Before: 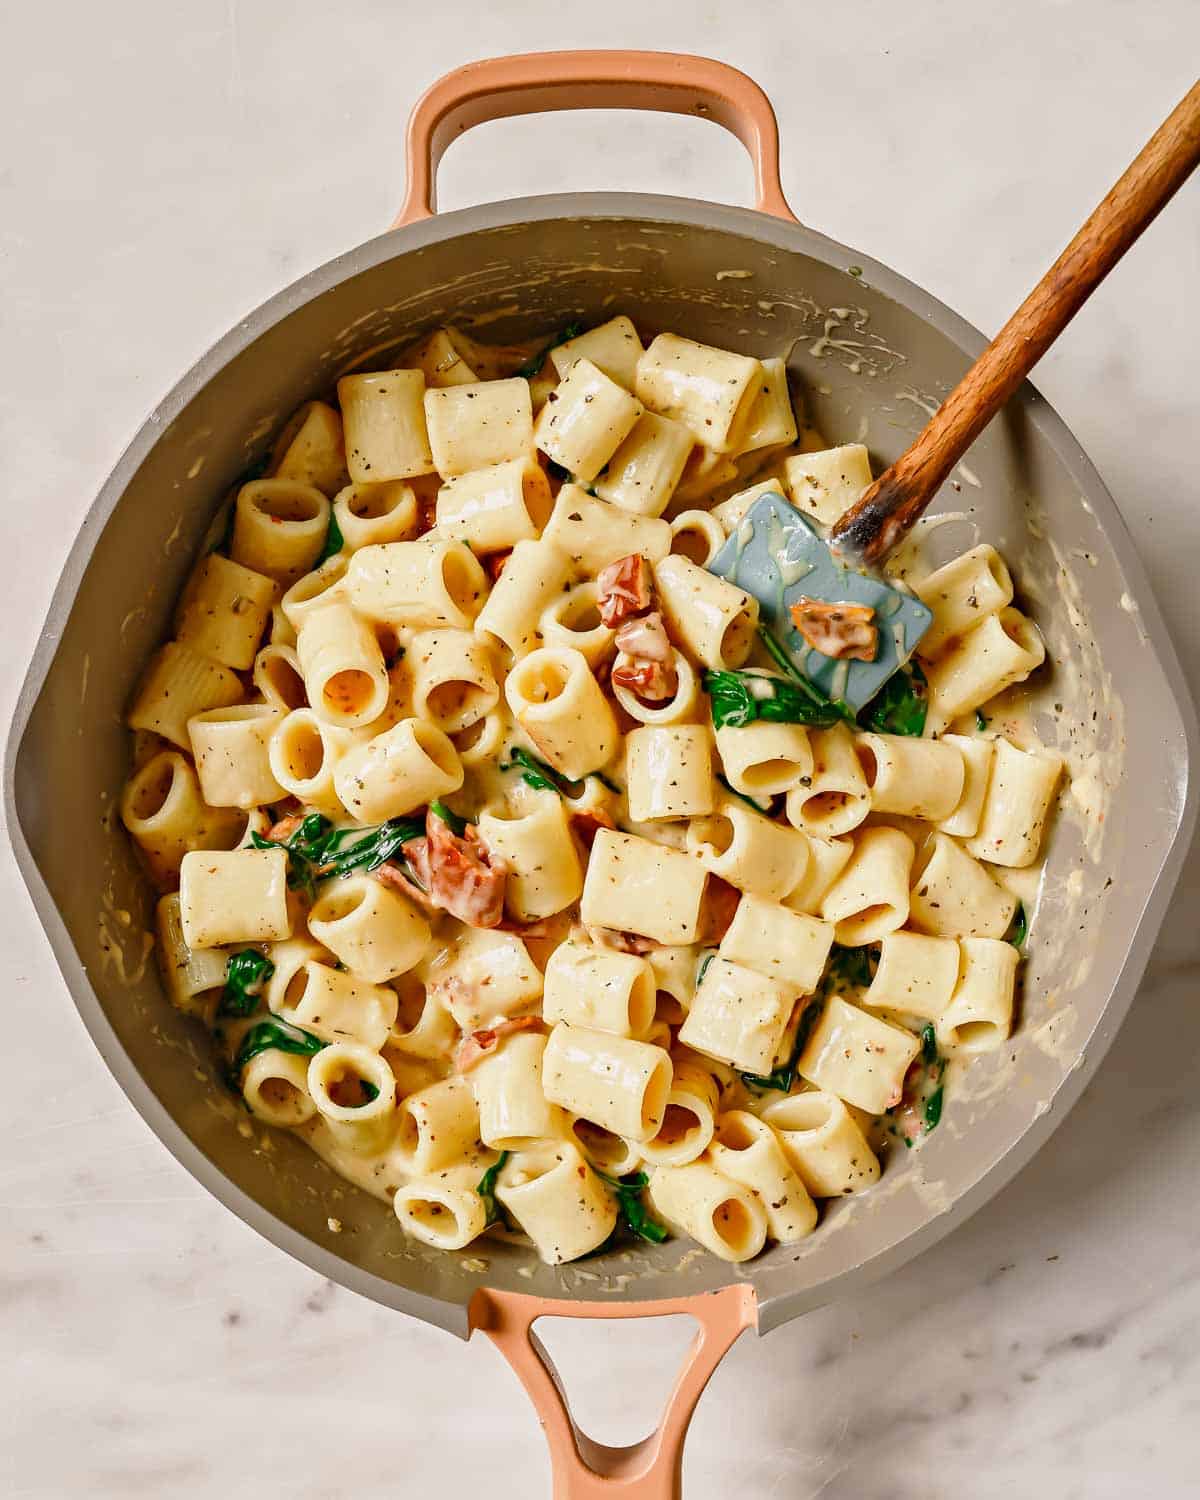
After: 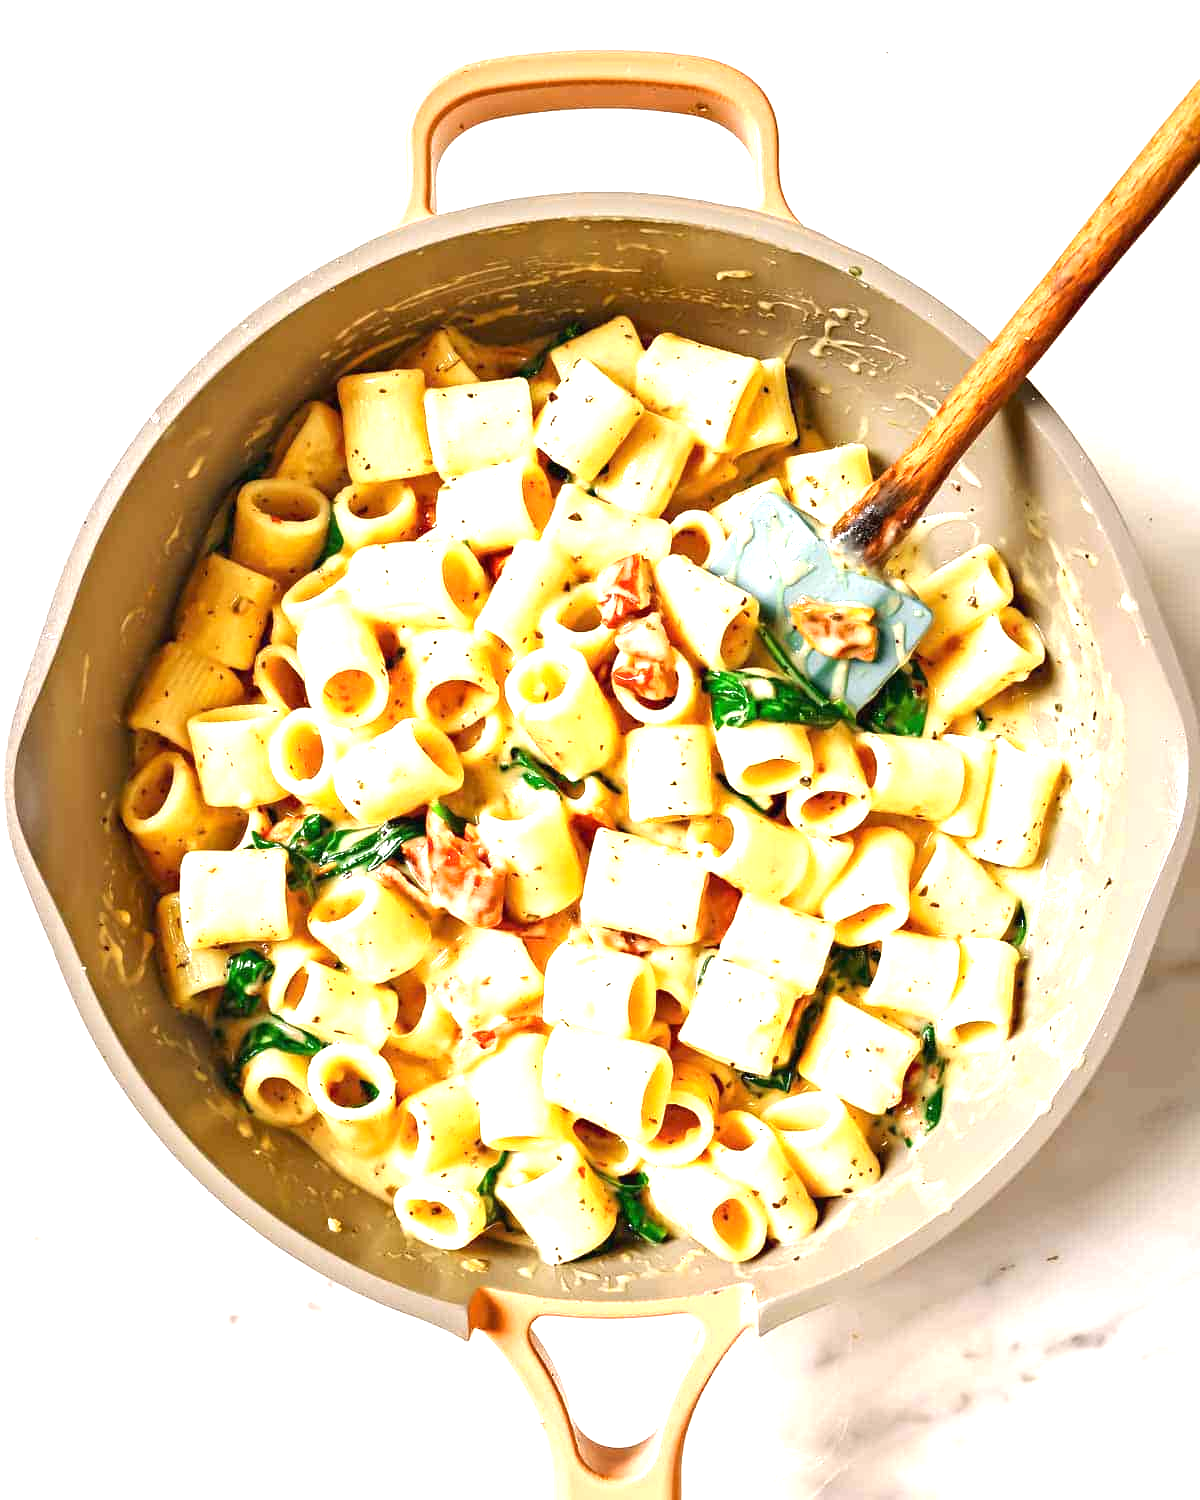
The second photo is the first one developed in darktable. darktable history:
exposure: black level correction 0, exposure 1.387 EV, compensate highlight preservation false
